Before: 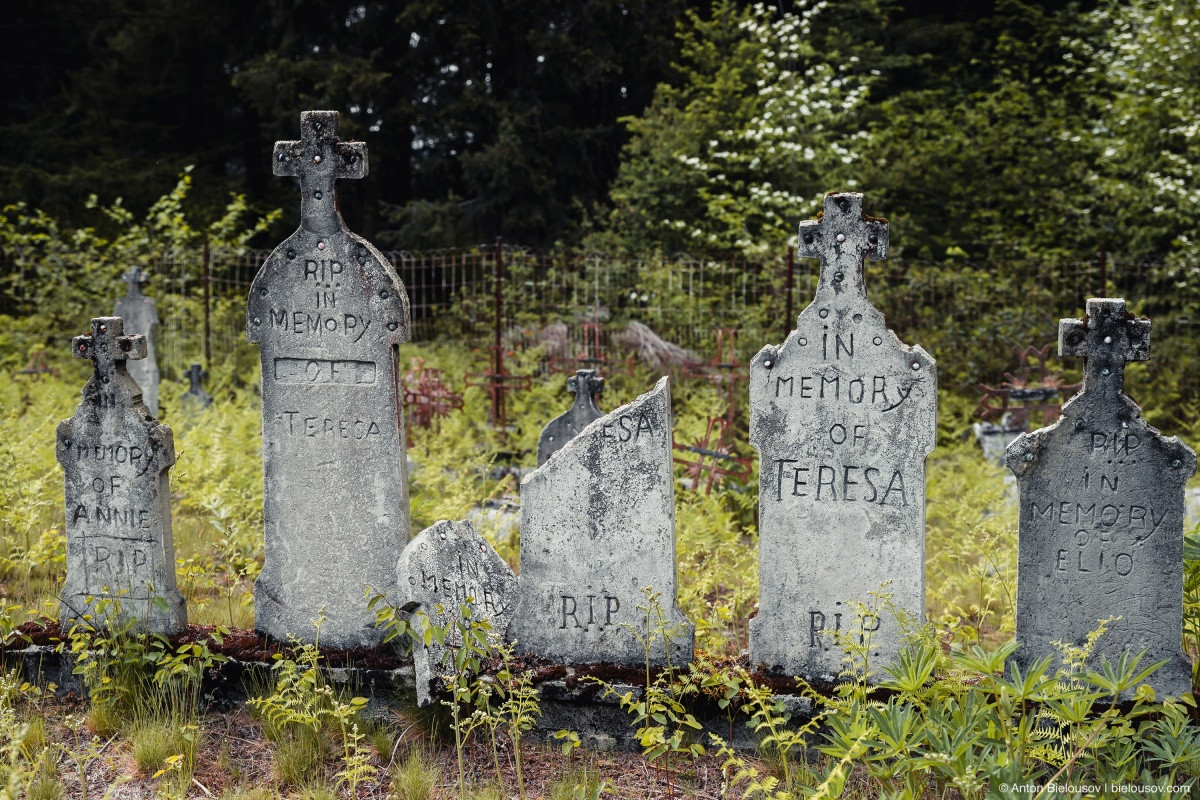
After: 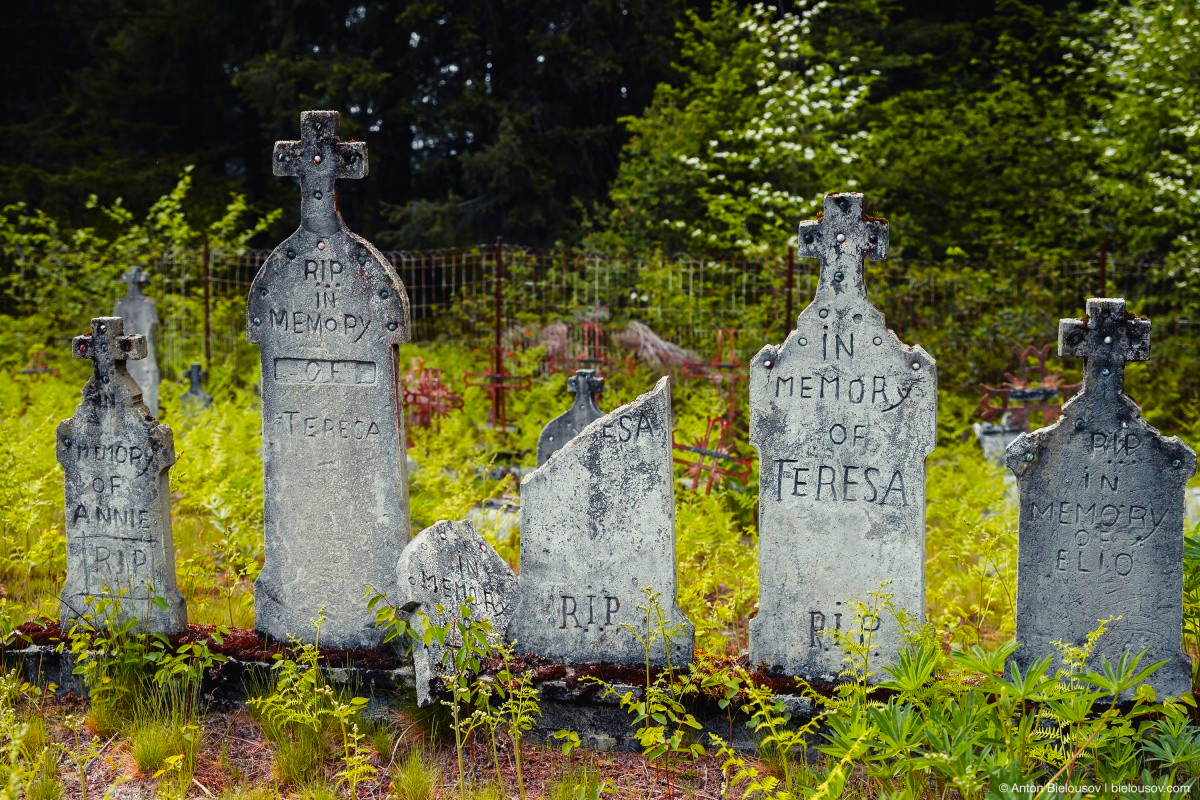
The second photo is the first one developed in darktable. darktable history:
color correction: highlights b* 0, saturation 1.79
